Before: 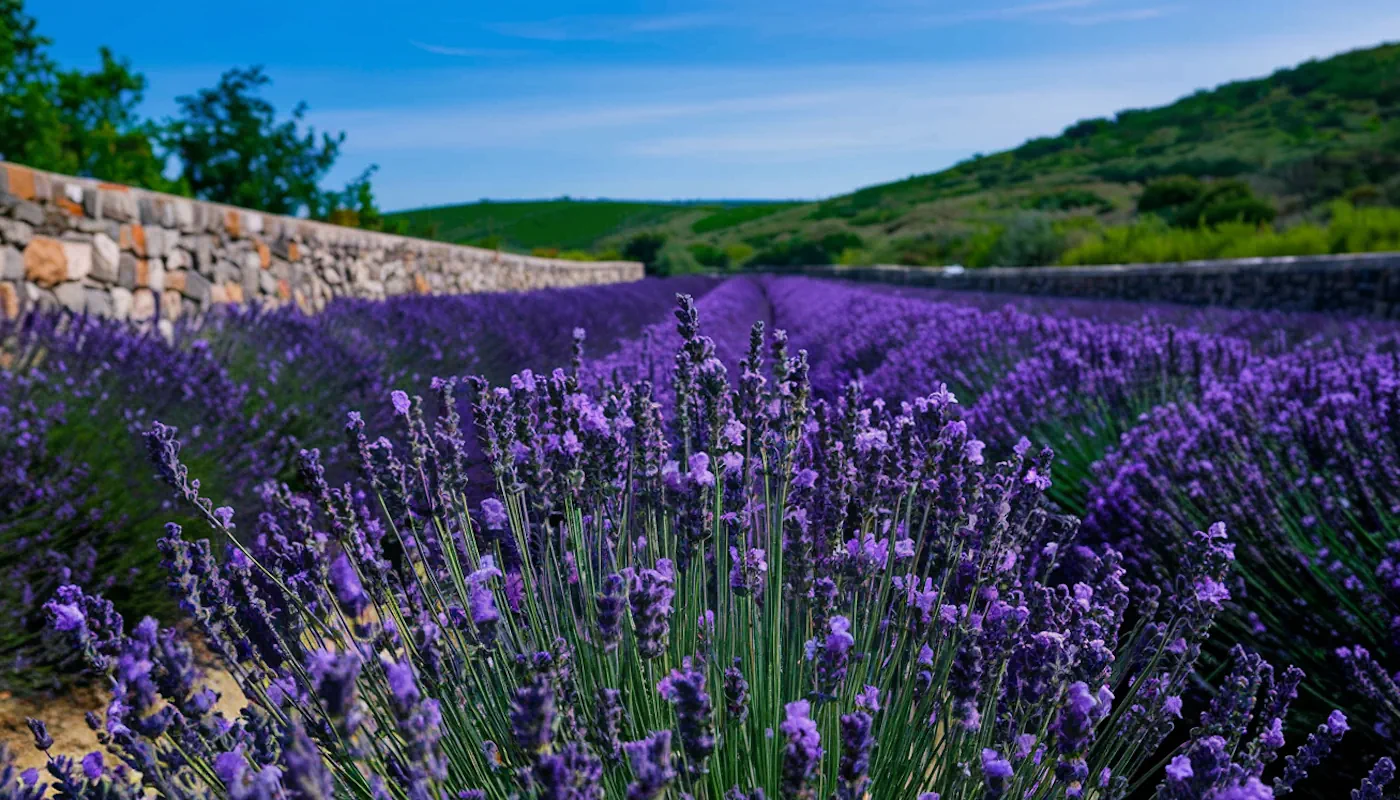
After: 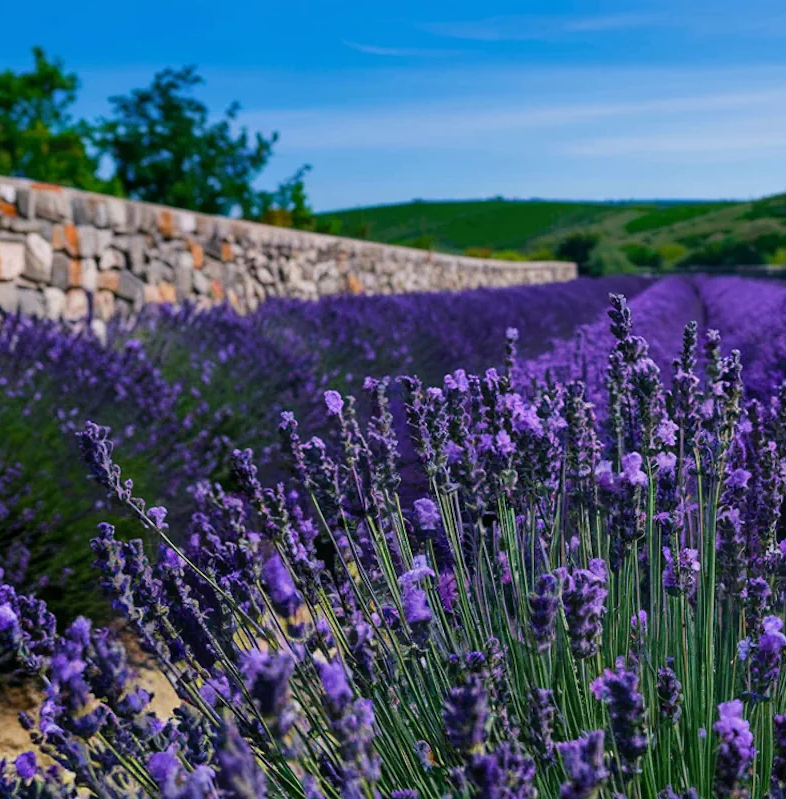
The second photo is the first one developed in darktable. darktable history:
tone equalizer: -8 EV -0.56 EV
crop: left 4.804%, right 39.025%
